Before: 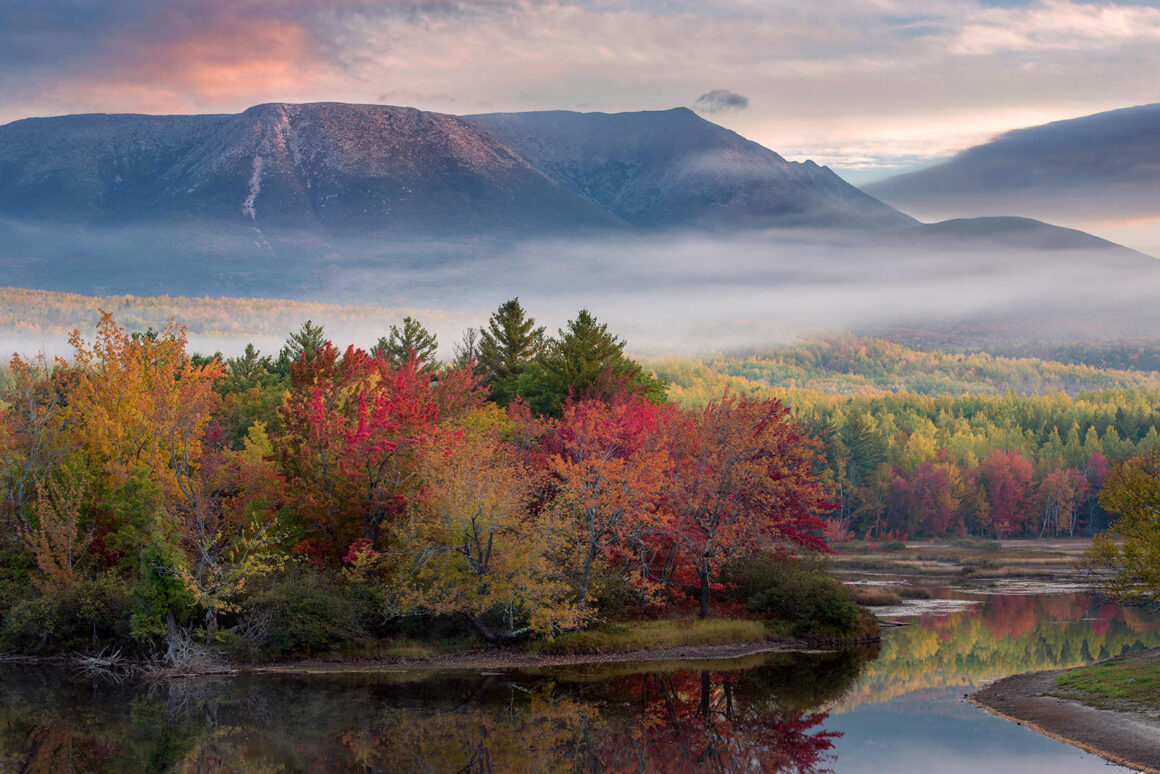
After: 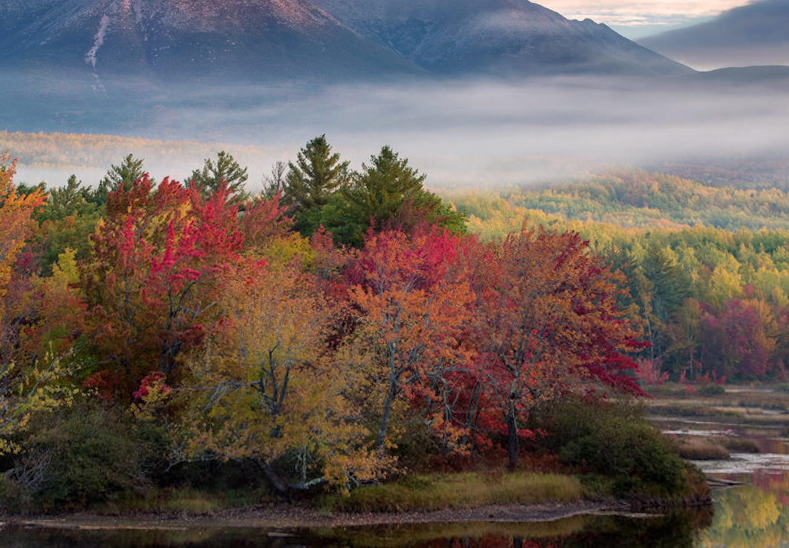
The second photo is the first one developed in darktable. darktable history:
rotate and perspective: rotation 0.72°, lens shift (vertical) -0.352, lens shift (horizontal) -0.051, crop left 0.152, crop right 0.859, crop top 0.019, crop bottom 0.964
crop: left 7.856%, top 11.836%, right 10.12%, bottom 15.387%
